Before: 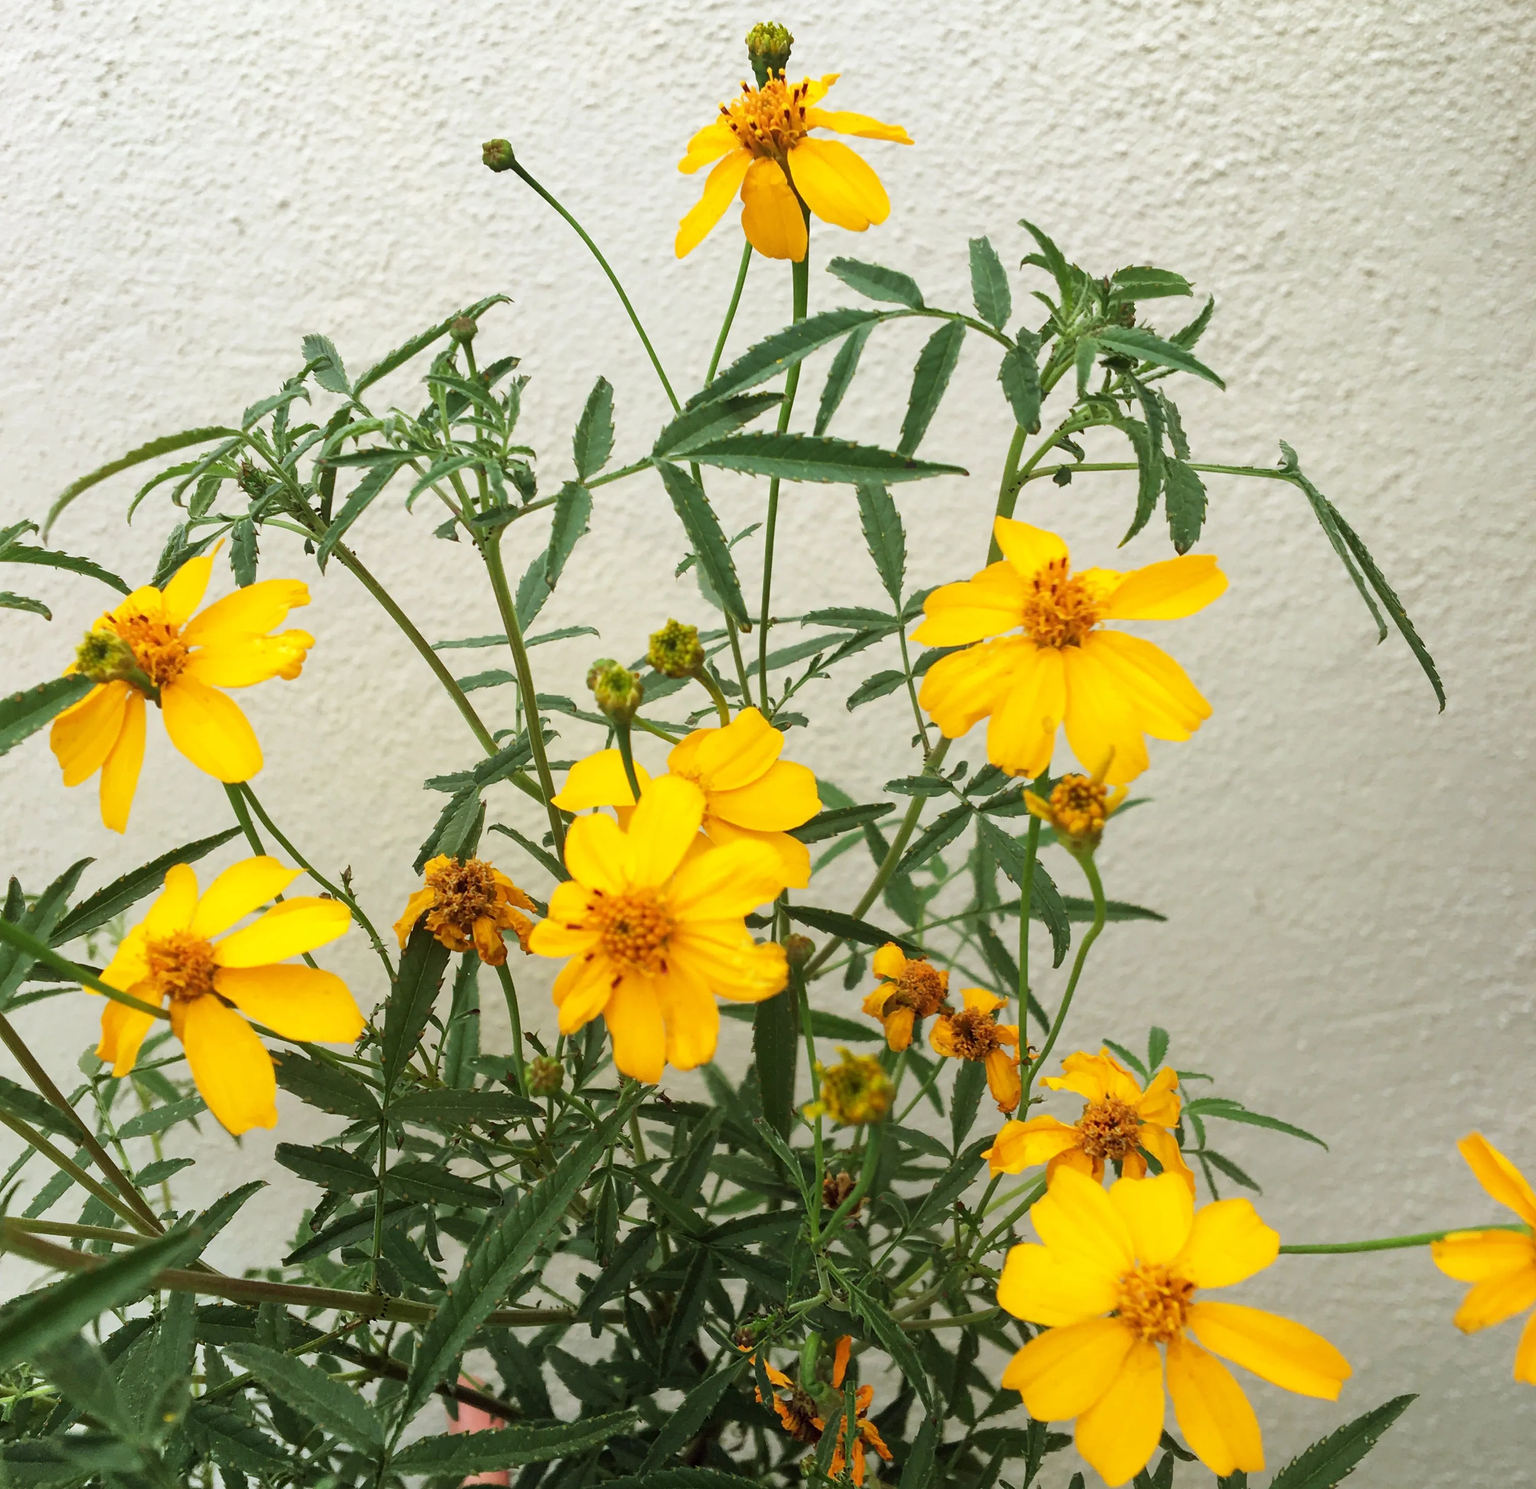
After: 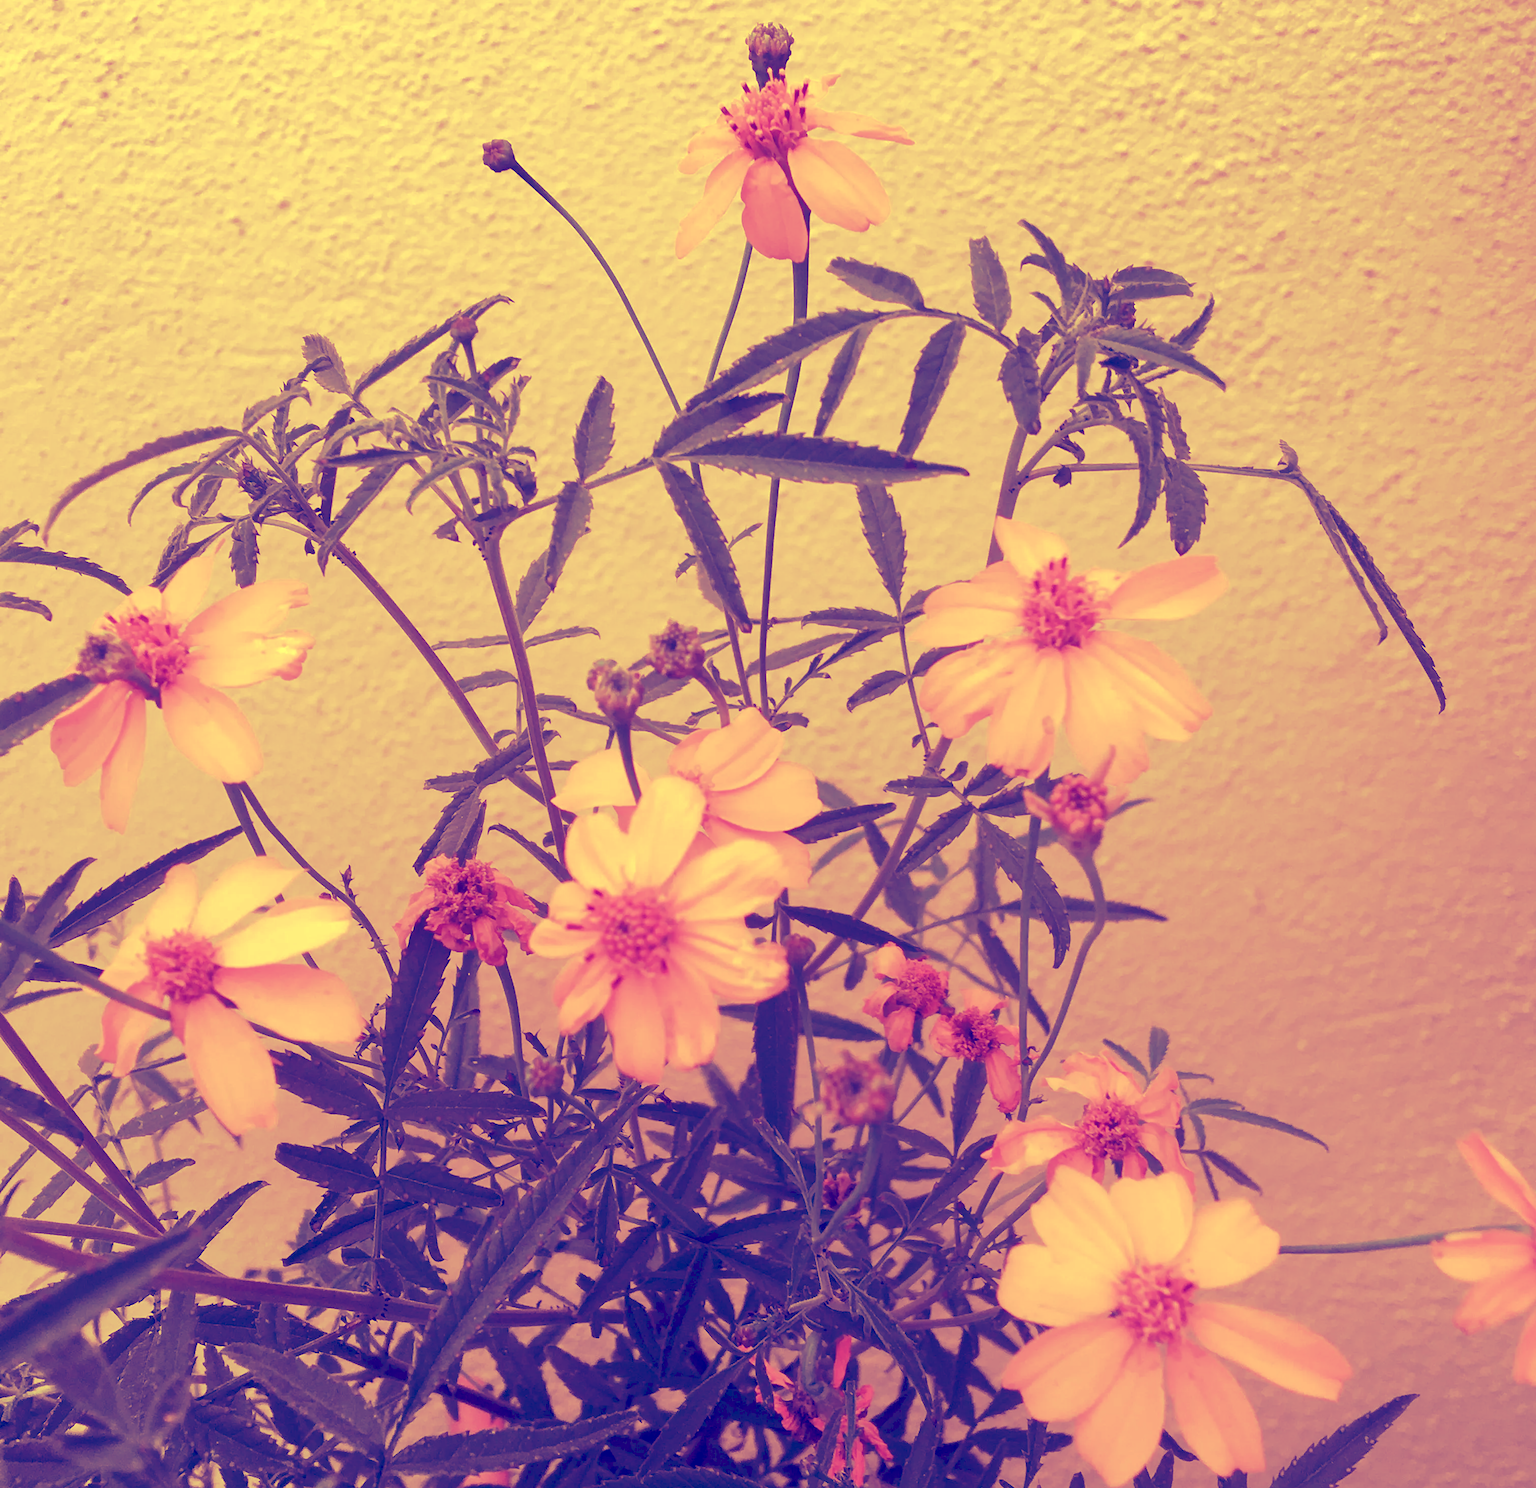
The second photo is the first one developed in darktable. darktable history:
tone curve: curves: ch0 [(0, 0) (0.003, 0.126) (0.011, 0.129) (0.025, 0.133) (0.044, 0.143) (0.069, 0.155) (0.1, 0.17) (0.136, 0.189) (0.177, 0.217) (0.224, 0.25) (0.277, 0.293) (0.335, 0.346) (0.399, 0.398) (0.468, 0.456) (0.543, 0.517) (0.623, 0.583) (0.709, 0.659) (0.801, 0.756) (0.898, 0.856) (1, 1)], preserve colors none
color look up table: target L [101.29, 100.34, 94.81, 97.18, 90.99, 90.7, 70.62, 71.36, 63.53, 64.9, 47.24, 50.17, 23.6, 20.91, 201.5, 84.38, 84.77, 70.93, 63.74, 58.88, 57.36, 56.22, 58.32, 50.83, 42.45, 46.6, 33.8, 22.55, 85.41, 72.63, 58.77, 62.16, 60.66, 58.8, 58.16, 39.68, 54.09, 52.9, 43.41, 10.99, 33.79, 6.109, 85.78, 79.56, 70.71, 51.85, 40.25, 40.34, 7.877], target a [-11.12, -15.23, -17.41, -29.2, -49.01, -67.65, -57.78, -3.374, -52.82, 10.73, -32.67, 43.67, 11.89, 43.19, 0, 18.72, 20.1, 30.71, 69.28, 61.66, 85.96, 89.49, 71.52, 86.01, 64.87, 81.33, 49.78, 62.74, 17.18, 32.62, 78.83, 28.27, 64.83, 83.54, 71.86, -21.35, 74.28, 50.9, 78.91, 38.54, 68.73, 51.35, -49.42, 4.678, -56.66, 25.45, -22.99, -22.59, 53.21], target b [57.21, 56.41, 48.98, 52.22, 43.64, 41.58, 19.82, 21.37, 9.2, 12.58, -14.69, -7.66, -50.9, -54.17, -0.001, 38.17, 39.88, 21.43, 13.56, 5.309, 4.839, 3.194, 4.797, -5.216, -17.84, -11.75, -32.8, -51.17, 39.42, 23.95, 5.827, 8.338, 8.077, 6.064, 5.399, -26.83, -1.362, -4.088, -17.73, -70.96, -32.42, -79.04, 36.22, 31.25, 17.56, -6.502, -25.08, -25.78, -76.17], num patches 49
